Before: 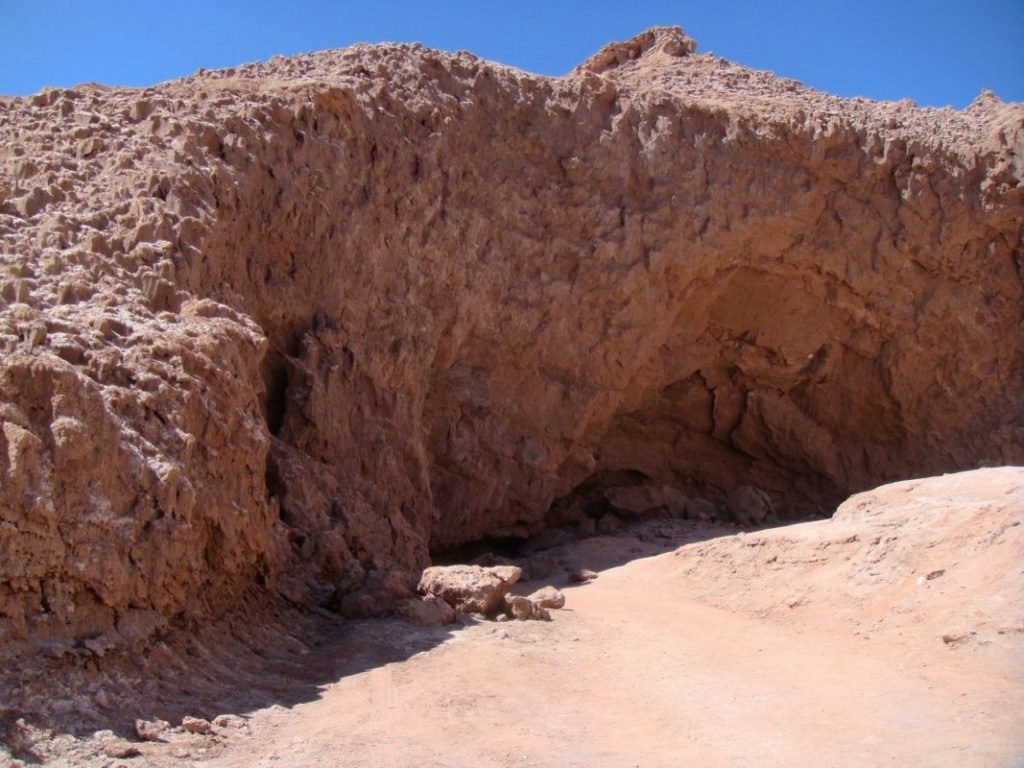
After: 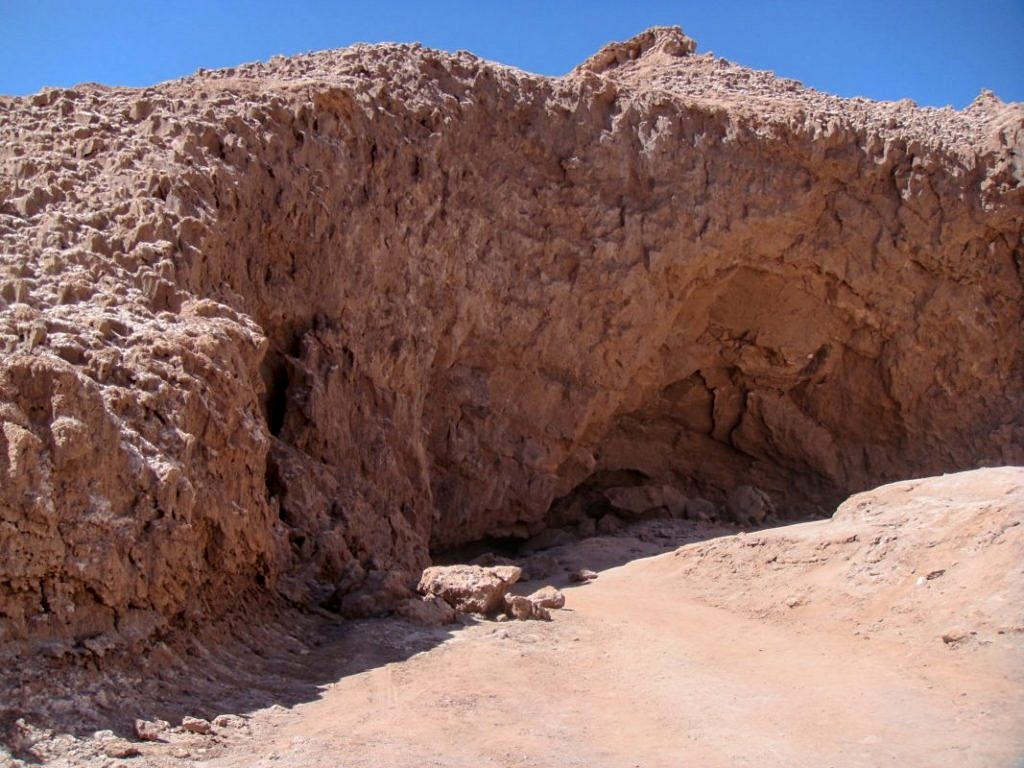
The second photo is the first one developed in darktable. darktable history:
sharpen: radius 1.272, amount 0.305, threshold 0
local contrast: on, module defaults
